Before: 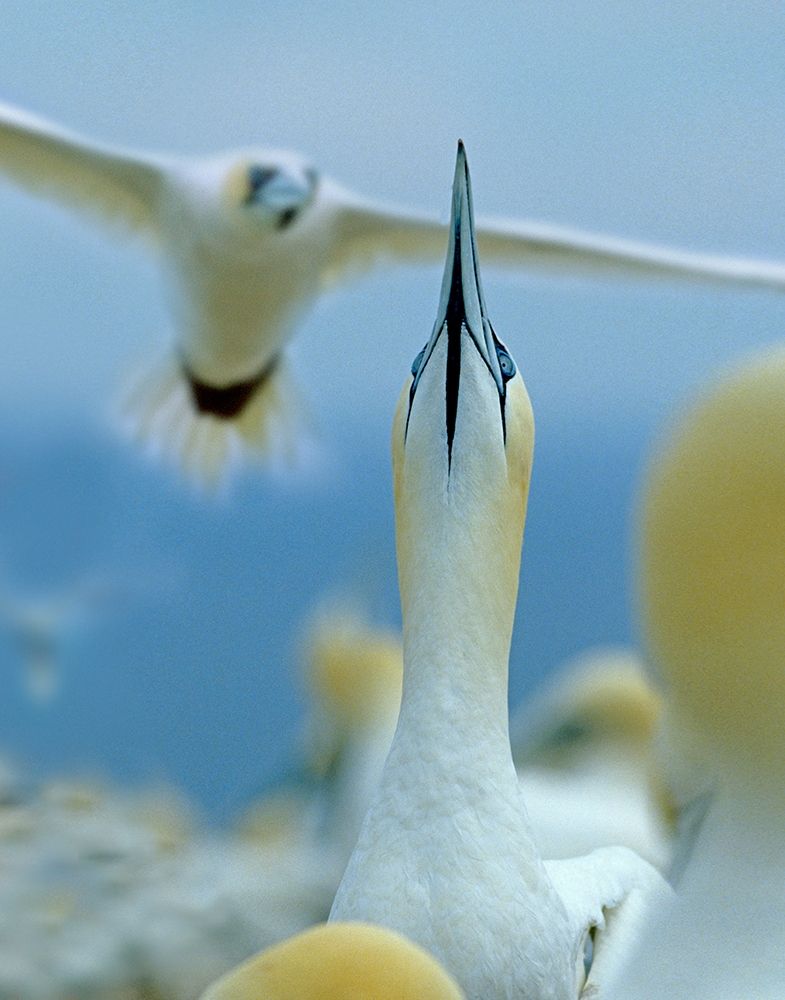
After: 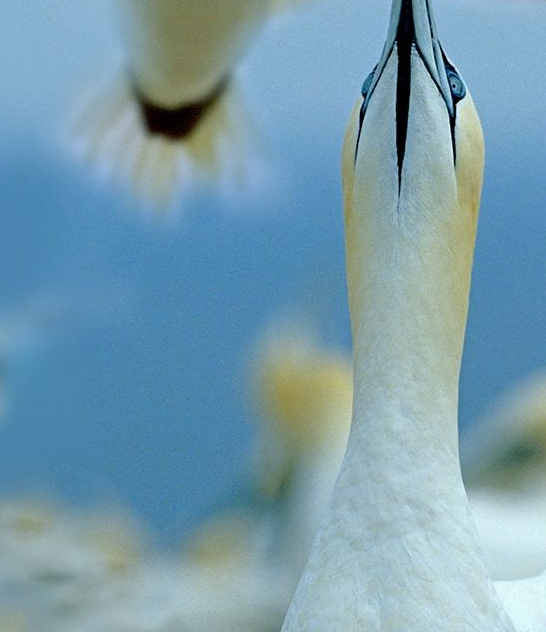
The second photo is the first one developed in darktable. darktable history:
crop: left 6.47%, top 27.903%, right 23.949%, bottom 8.888%
